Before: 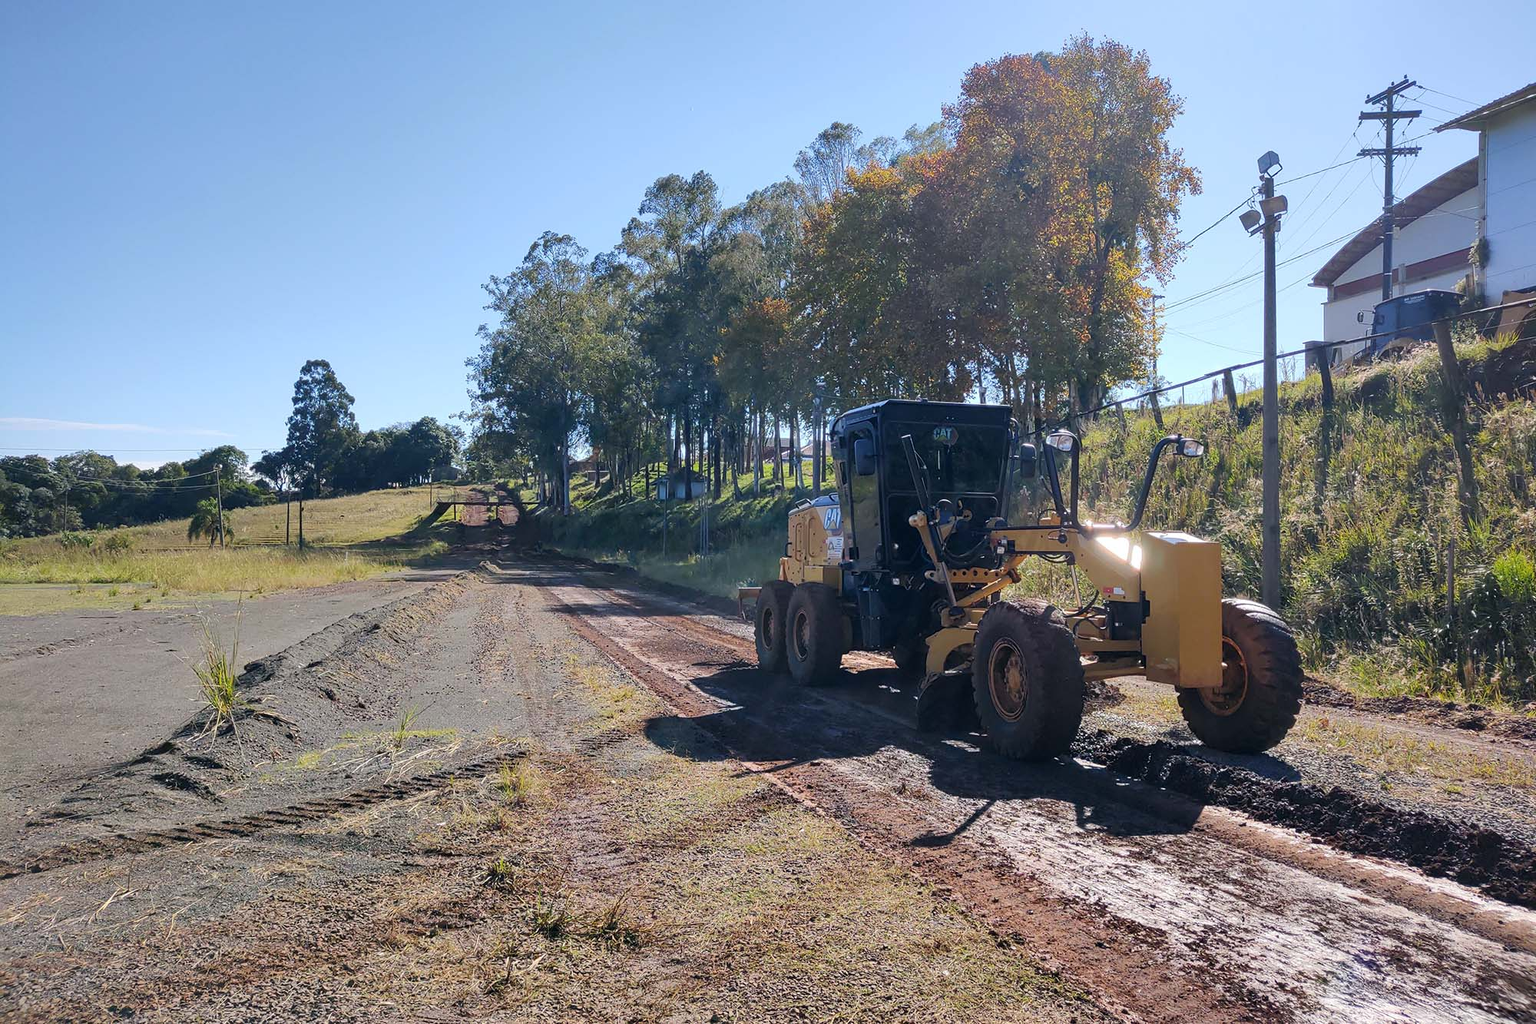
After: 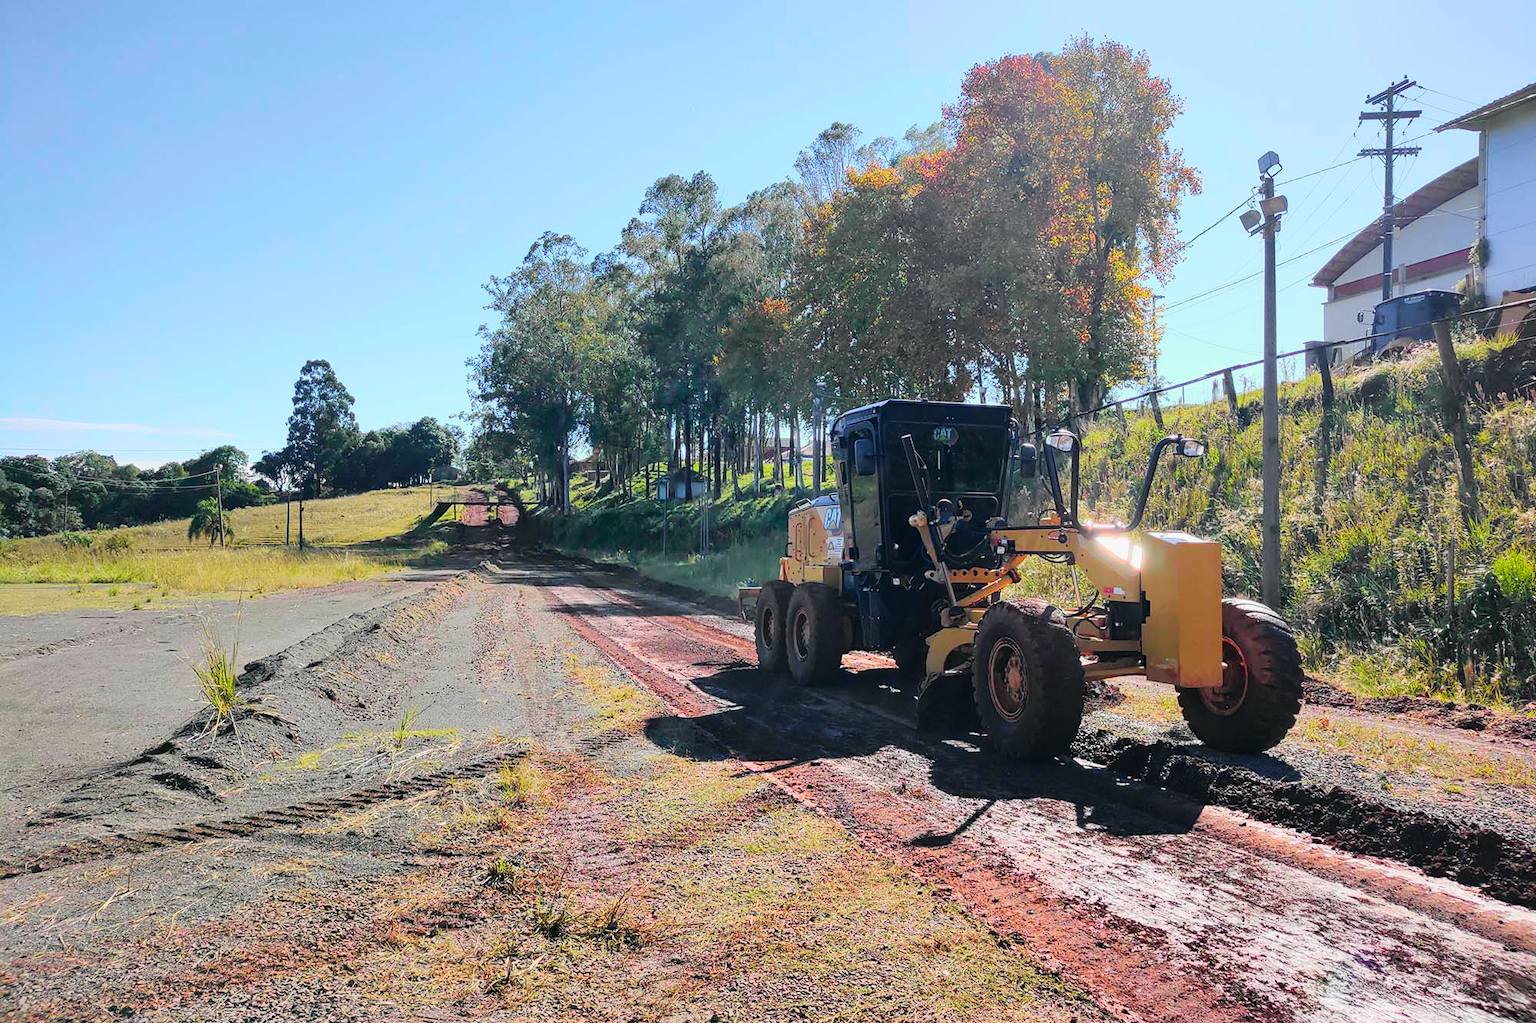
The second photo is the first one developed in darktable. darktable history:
tone curve: curves: ch0 [(0, 0.013) (0.137, 0.121) (0.326, 0.386) (0.489, 0.573) (0.663, 0.749) (0.854, 0.897) (1, 0.974)]; ch1 [(0, 0) (0.366, 0.367) (0.475, 0.453) (0.494, 0.493) (0.504, 0.497) (0.544, 0.579) (0.562, 0.619) (0.622, 0.694) (1, 1)]; ch2 [(0, 0) (0.333, 0.346) (0.375, 0.375) (0.424, 0.43) (0.476, 0.492) (0.502, 0.503) (0.533, 0.541) (0.572, 0.615) (0.605, 0.656) (0.641, 0.709) (1, 1)], color space Lab, independent channels, preserve colors none
